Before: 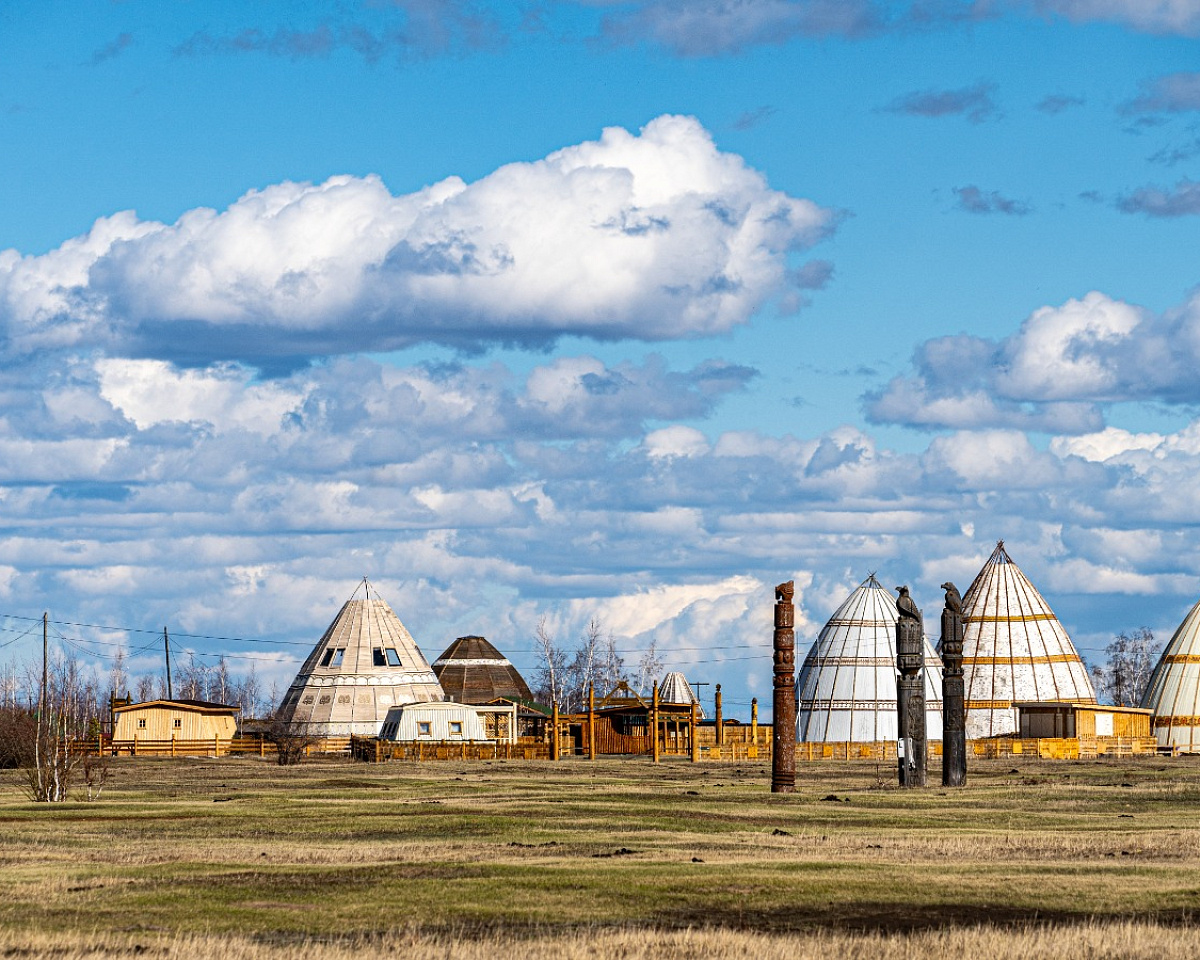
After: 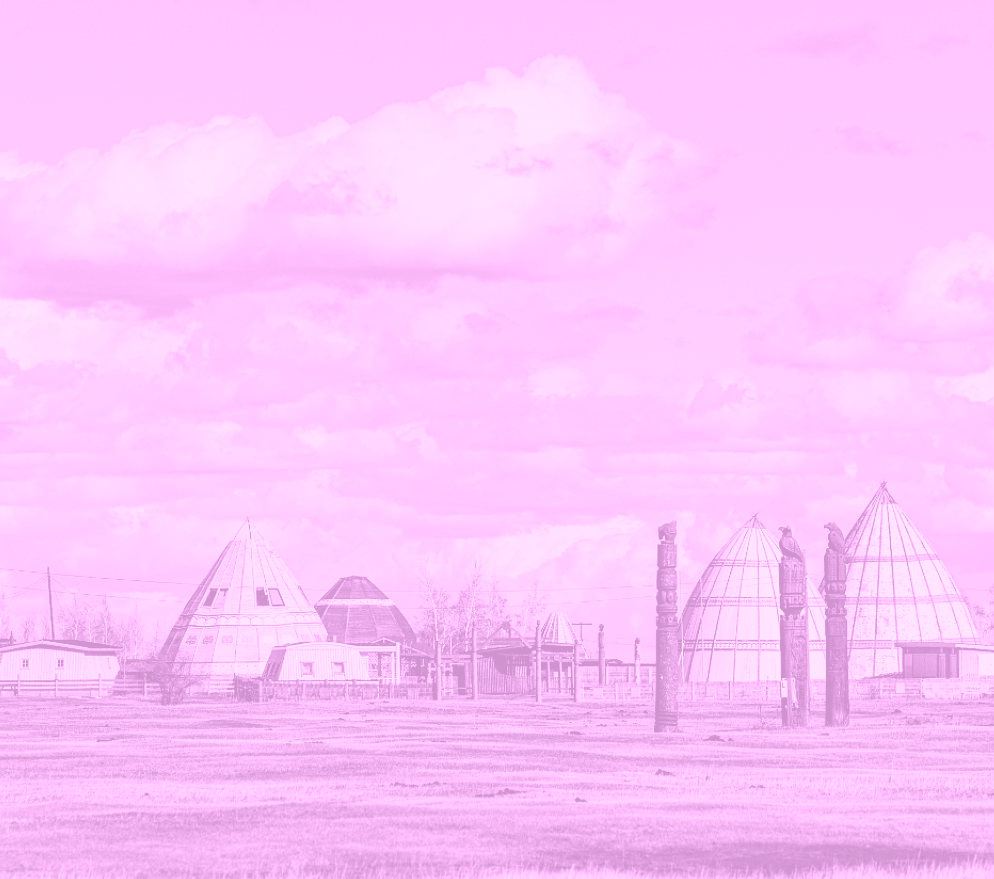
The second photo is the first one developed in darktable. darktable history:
rgb levels: mode RGB, independent channels, levels [[0, 0.5, 1], [0, 0.521, 1], [0, 0.536, 1]]
colorize: hue 331.2°, saturation 75%, source mix 30.28%, lightness 70.52%, version 1
crop: left 9.807%, top 6.259%, right 7.334%, bottom 2.177%
